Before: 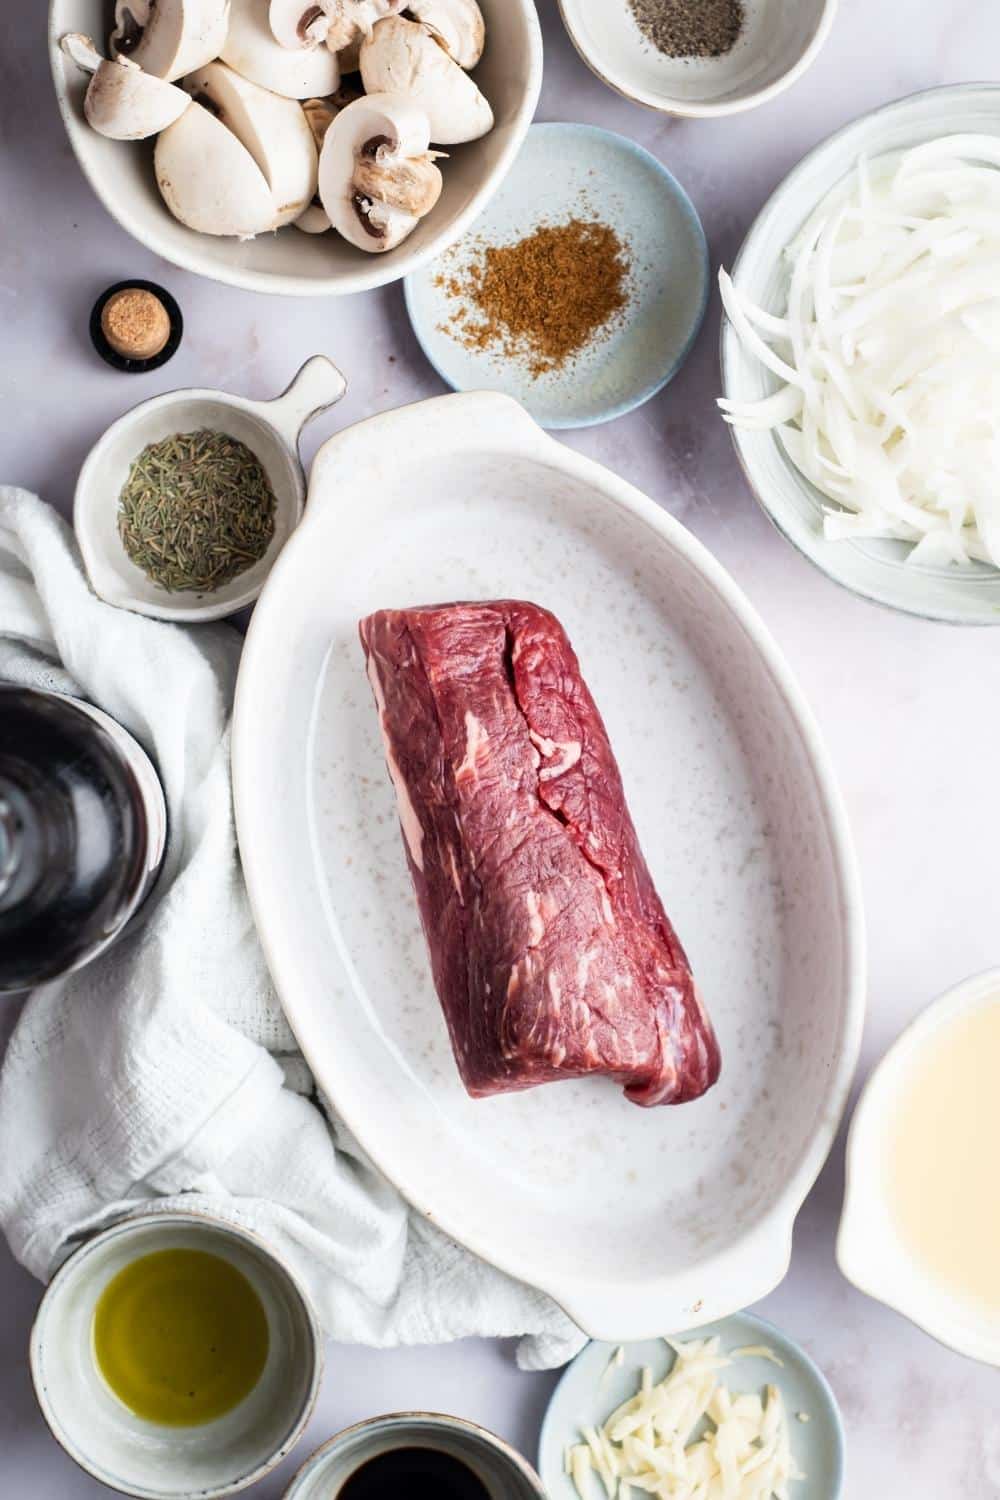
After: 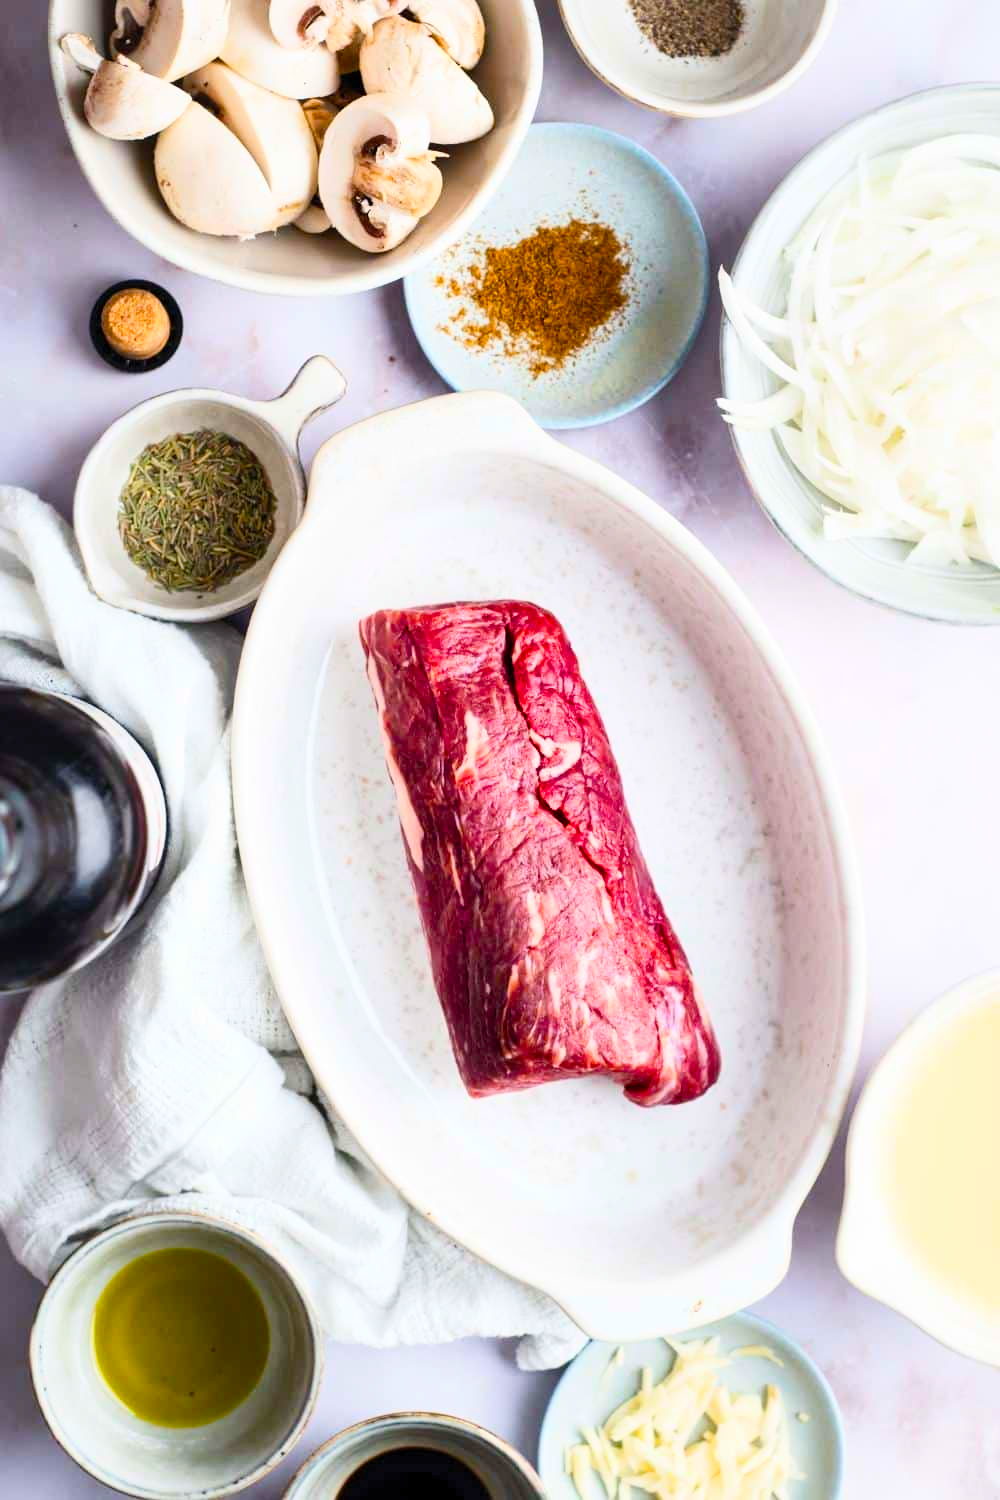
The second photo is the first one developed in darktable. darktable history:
color balance rgb: perceptual saturation grading › global saturation 36.349%, perceptual saturation grading › shadows 35.126%, global vibrance 9.313%
contrast brightness saturation: contrast 0.201, brightness 0.145, saturation 0.139
